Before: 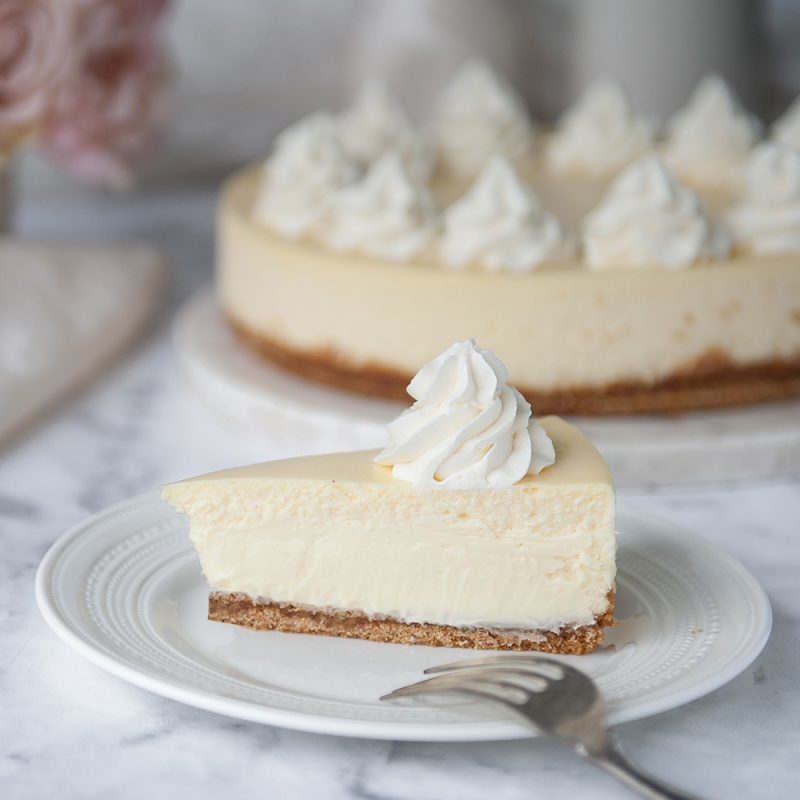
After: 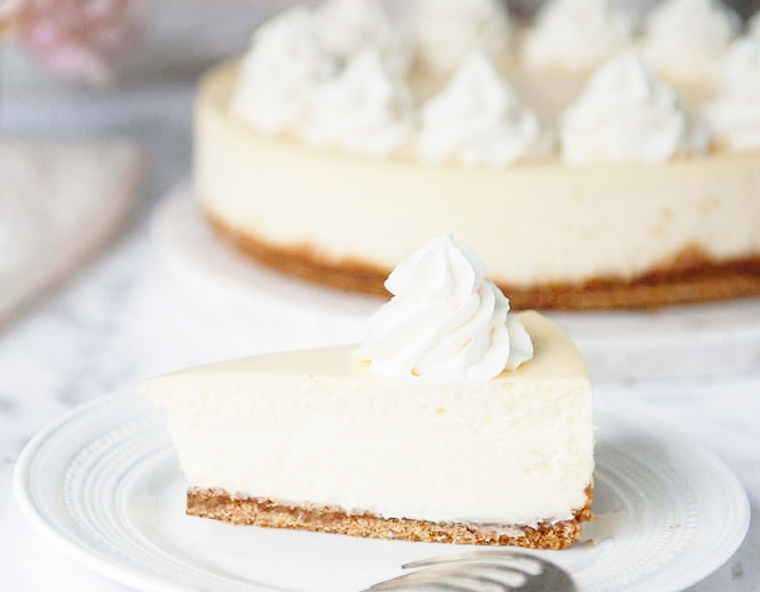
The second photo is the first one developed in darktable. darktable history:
base curve: curves: ch0 [(0, 0) (0.028, 0.03) (0.121, 0.232) (0.46, 0.748) (0.859, 0.968) (1, 1)], preserve colors none
crop and rotate: left 2.991%, top 13.302%, right 1.981%, bottom 12.636%
